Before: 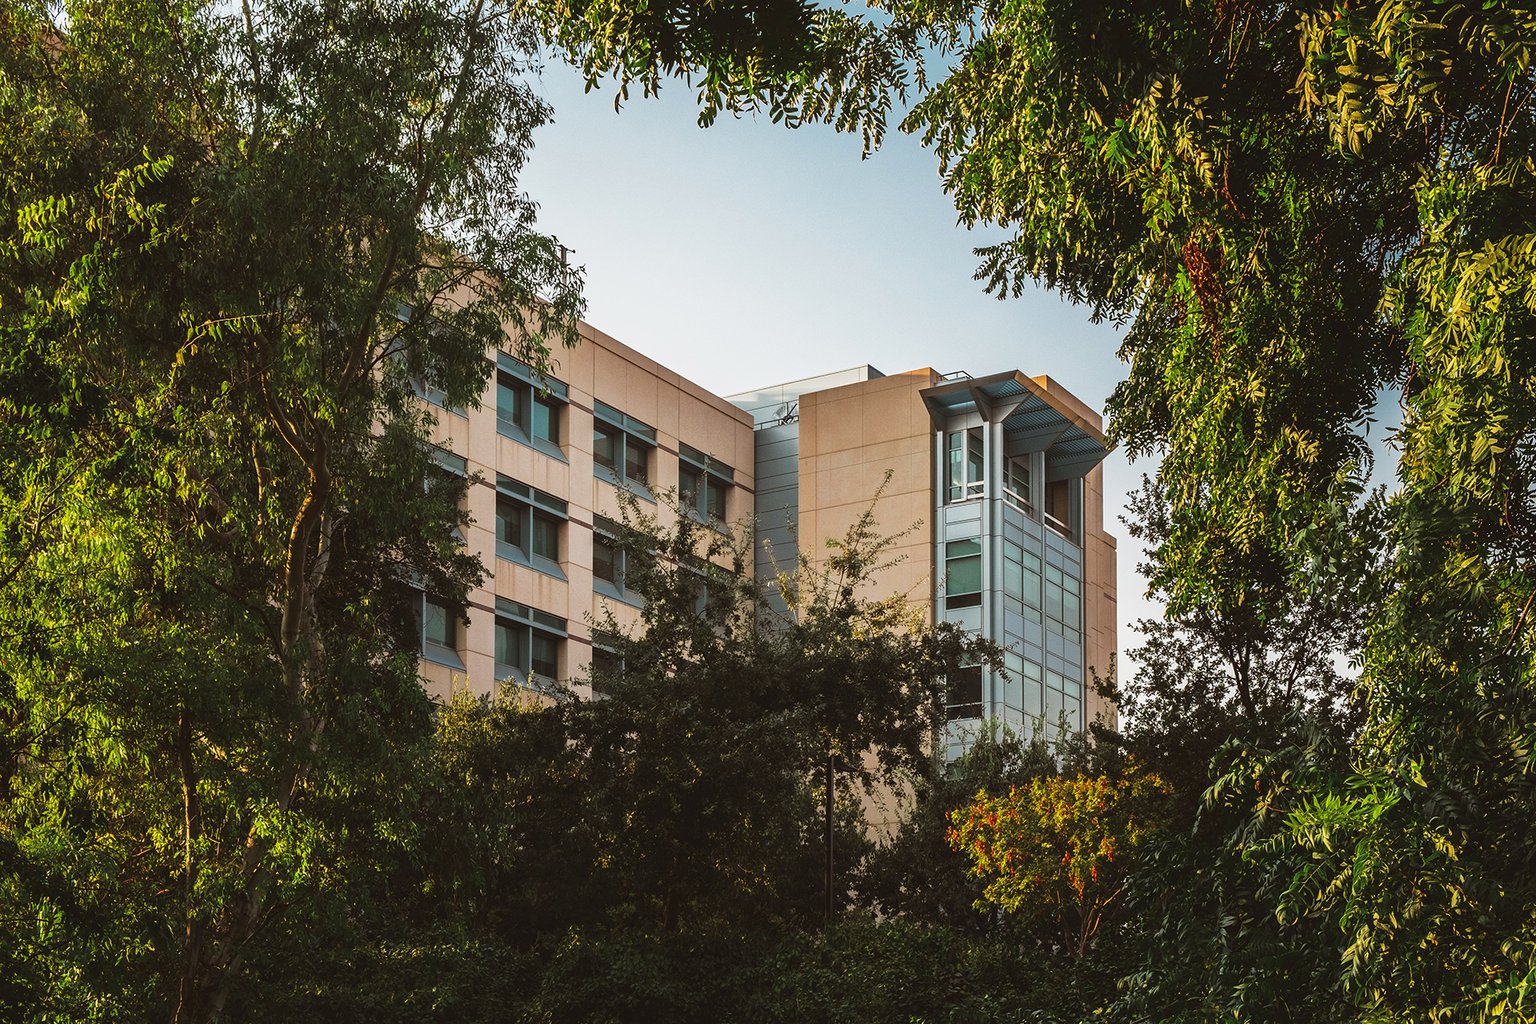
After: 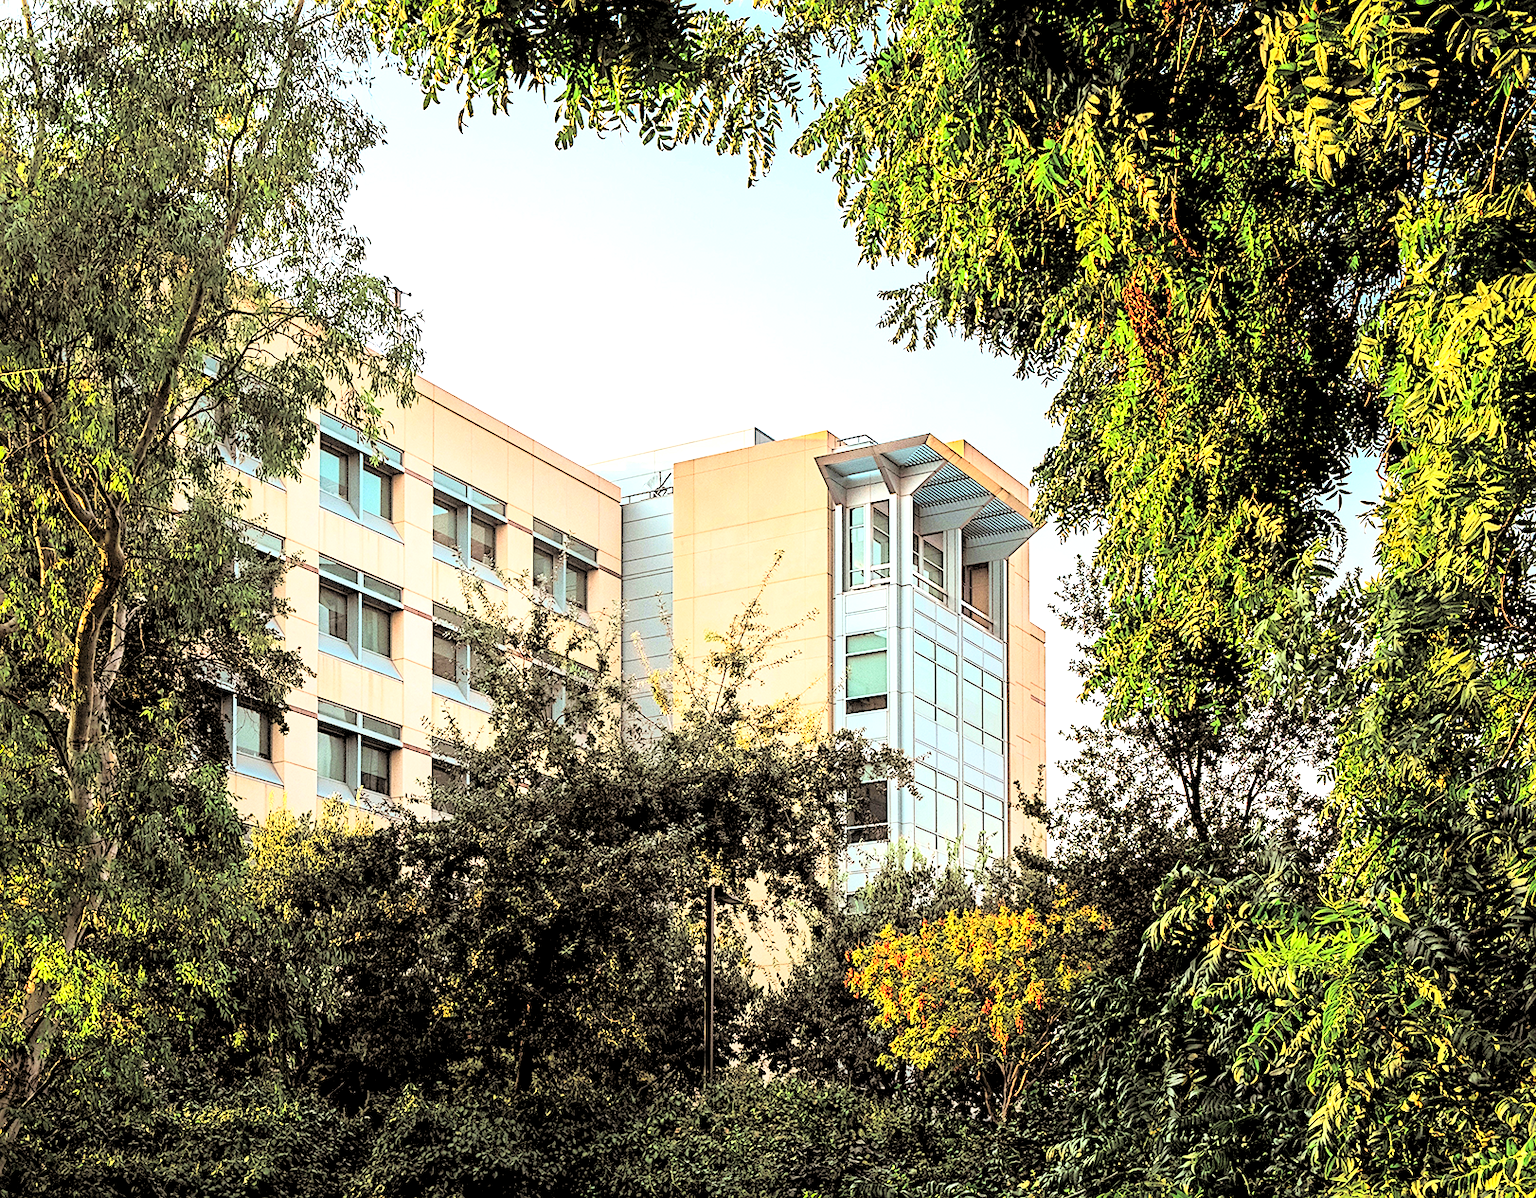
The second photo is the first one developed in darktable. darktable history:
crop and rotate: left 14.584%
base curve: curves: ch0 [(0, 0) (0.028, 0.03) (0.121, 0.232) (0.46, 0.748) (0.859, 0.968) (1, 1)]
sharpen: on, module defaults
white balance: emerald 1
exposure: black level correction 0, exposure 1.2 EV, compensate highlight preservation false
rgb levels: levels [[0.027, 0.429, 0.996], [0, 0.5, 1], [0, 0.5, 1]]
